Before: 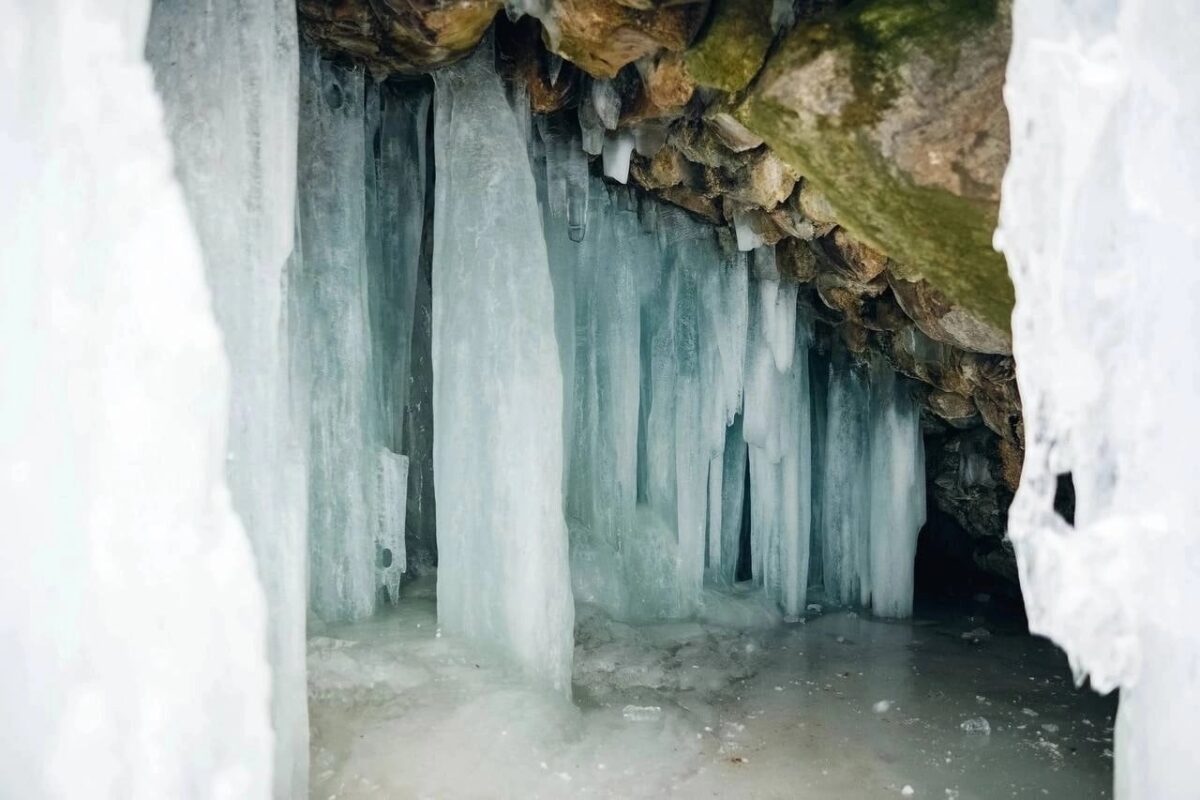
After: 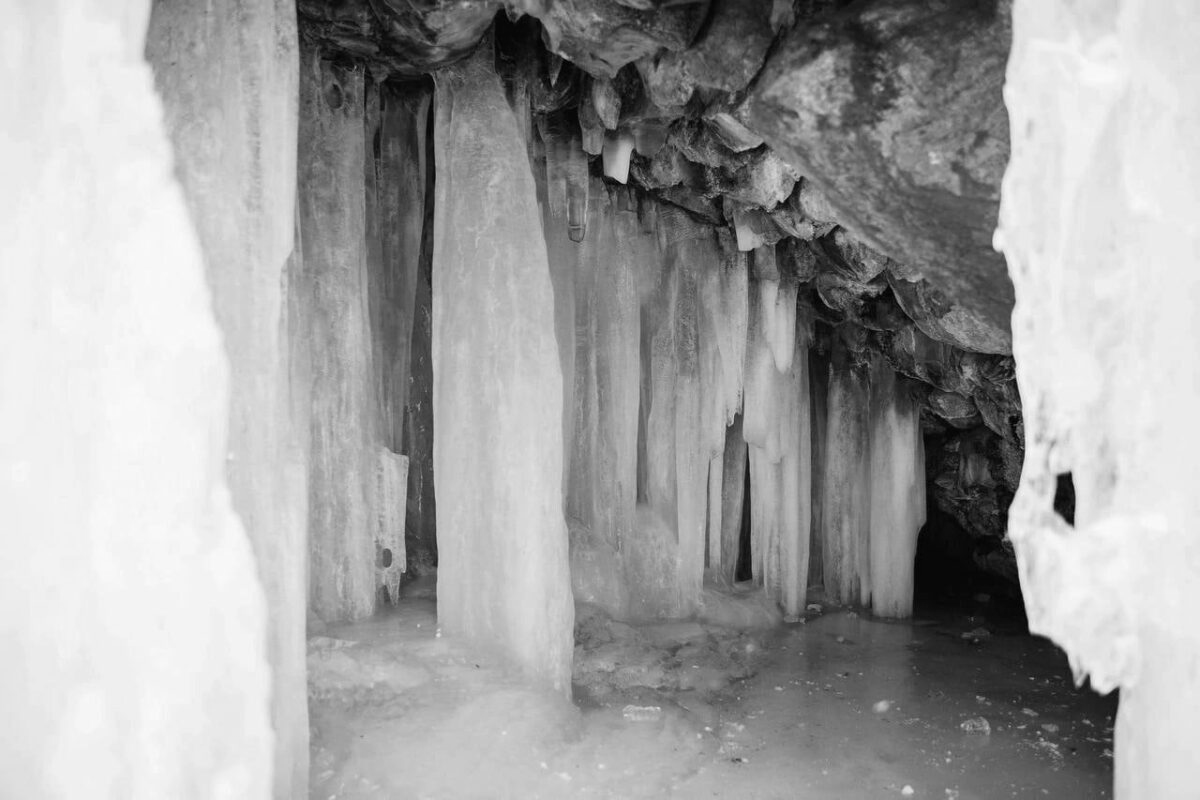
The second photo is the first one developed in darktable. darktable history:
monochrome: a 32, b 64, size 2.3
tone equalizer: on, module defaults
